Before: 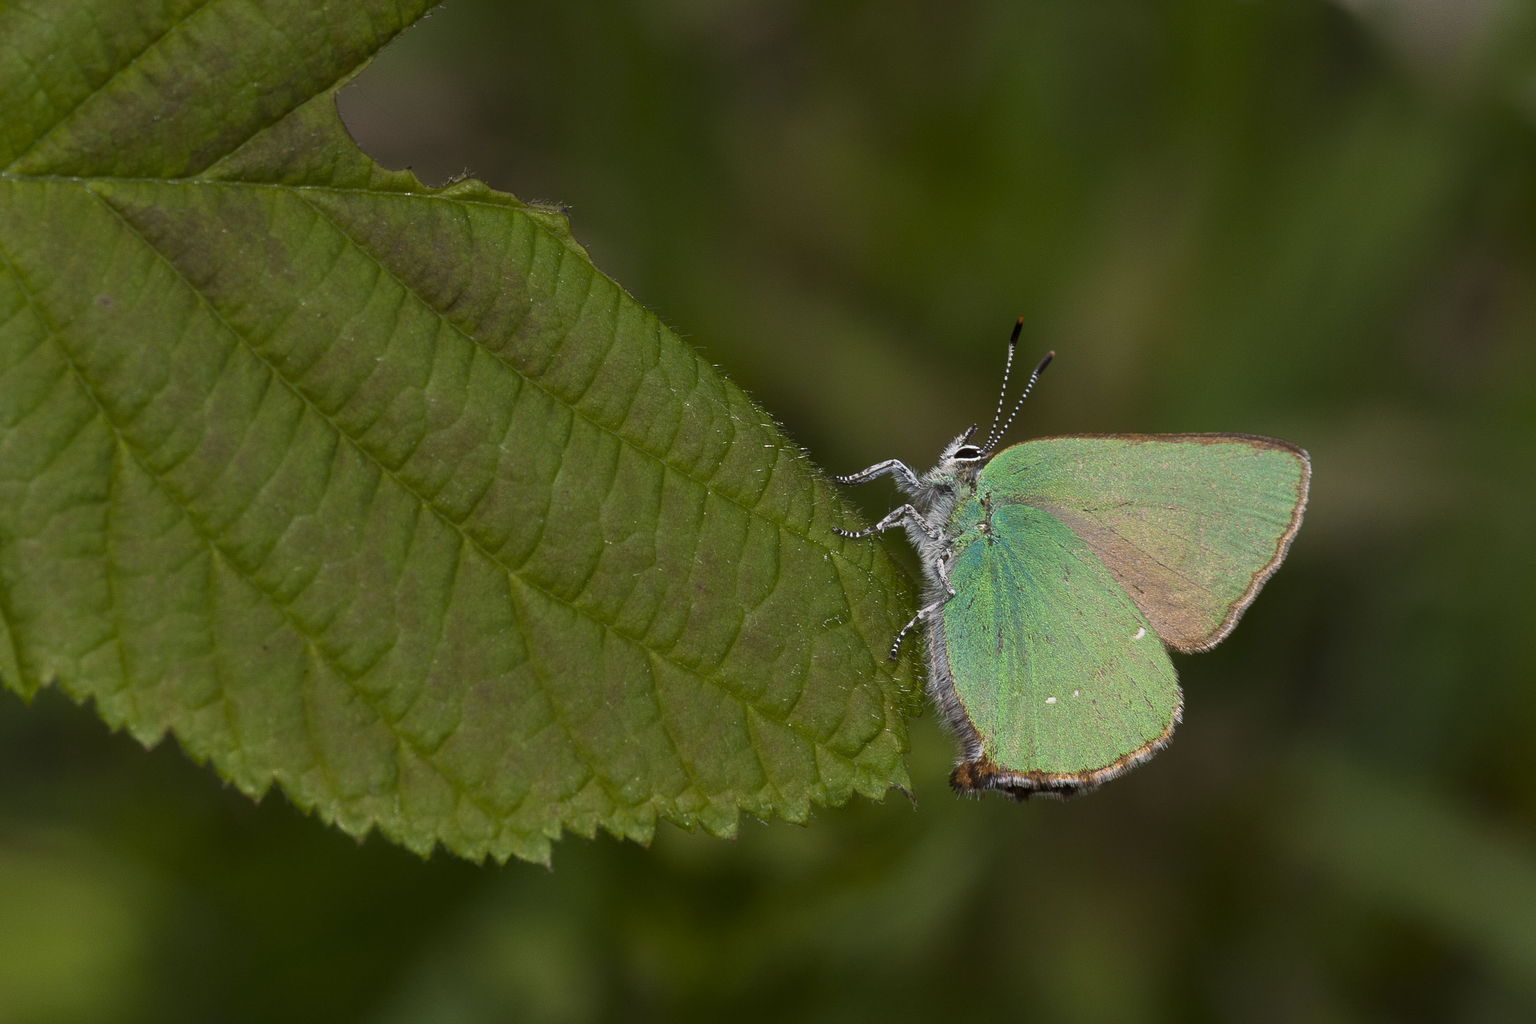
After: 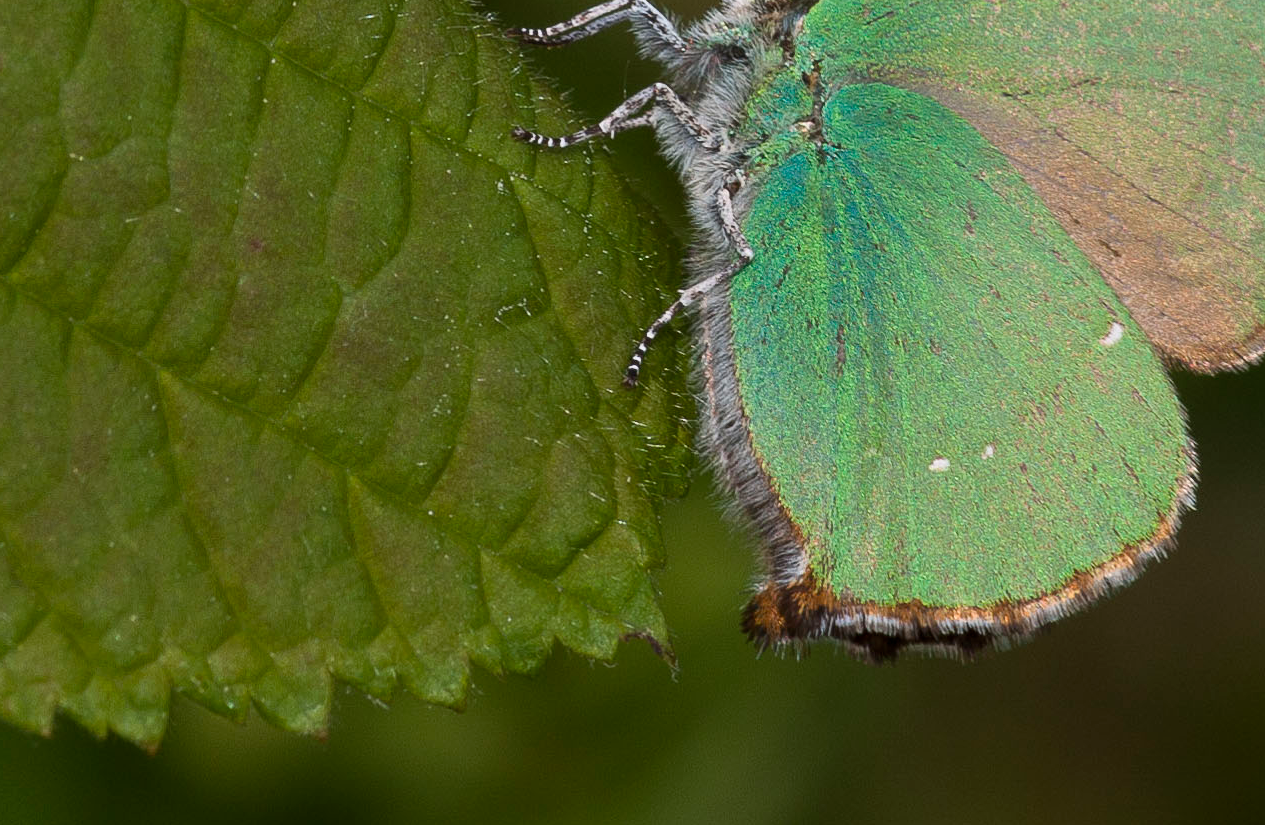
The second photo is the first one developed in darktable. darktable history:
crop: left 37.048%, top 45.112%, right 20.683%, bottom 13.524%
